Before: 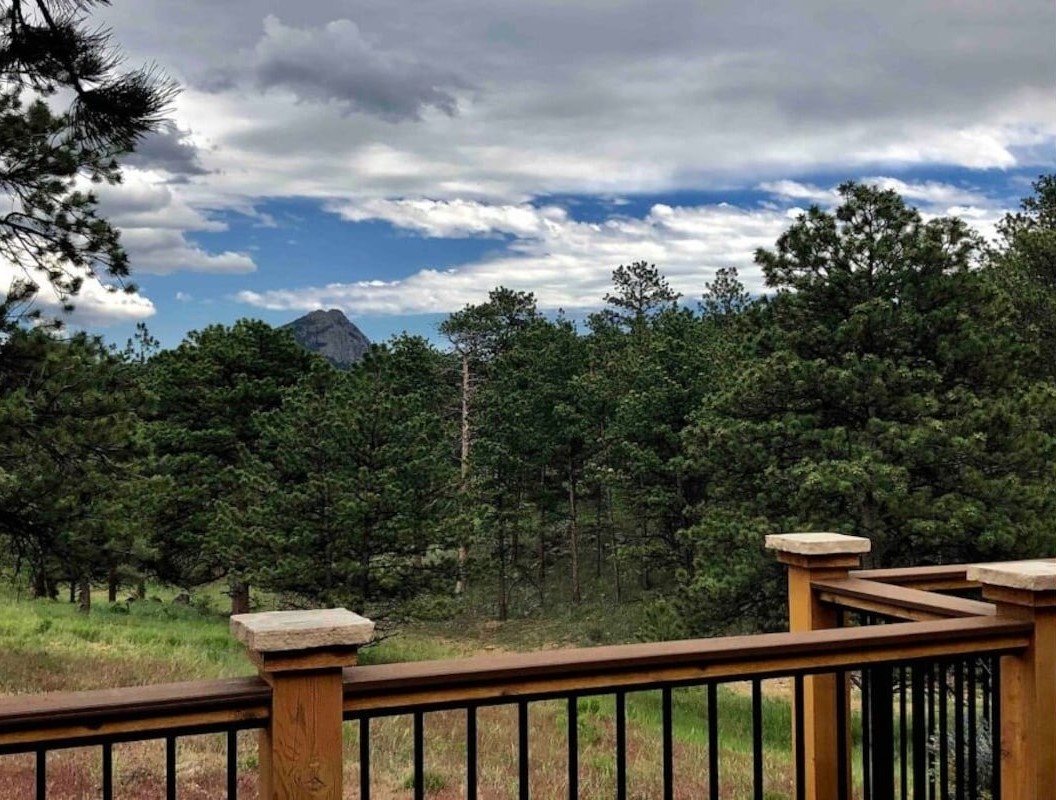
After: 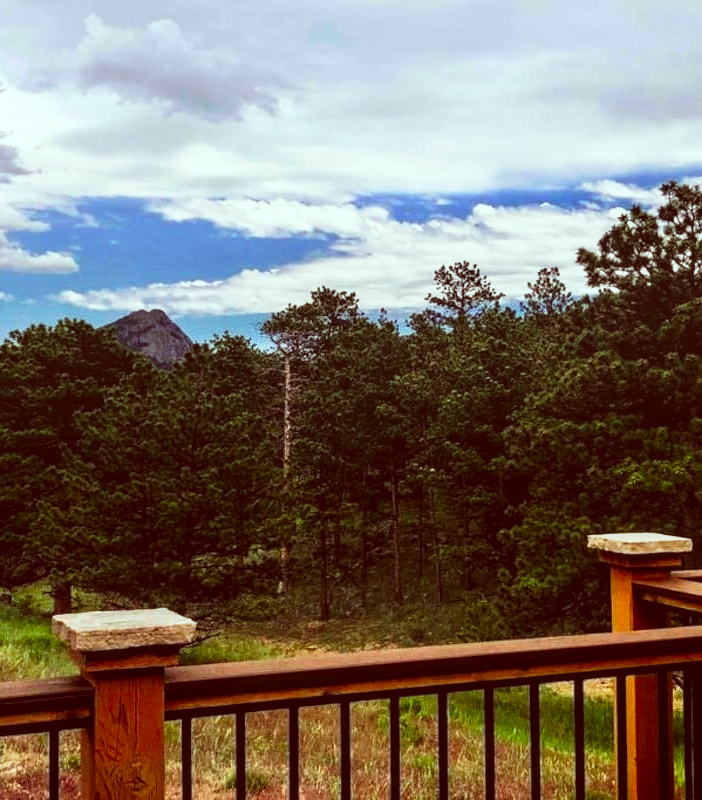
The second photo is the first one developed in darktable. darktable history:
crop: left 16.899%, right 16.556%
local contrast: on, module defaults
white balance: red 1, blue 1
vibrance: on, module defaults
color correction: highlights a* -7.23, highlights b* -0.161, shadows a* 20.08, shadows b* 11.73
tone curve: curves: ch0 [(0, 0) (0.003, 0.063) (0.011, 0.063) (0.025, 0.063) (0.044, 0.066) (0.069, 0.071) (0.1, 0.09) (0.136, 0.116) (0.177, 0.144) (0.224, 0.192) (0.277, 0.246) (0.335, 0.311) (0.399, 0.399) (0.468, 0.49) (0.543, 0.589) (0.623, 0.709) (0.709, 0.827) (0.801, 0.918) (0.898, 0.969) (1, 1)], preserve colors none
shadows and highlights: shadows -54.3, highlights 86.09, soften with gaussian
